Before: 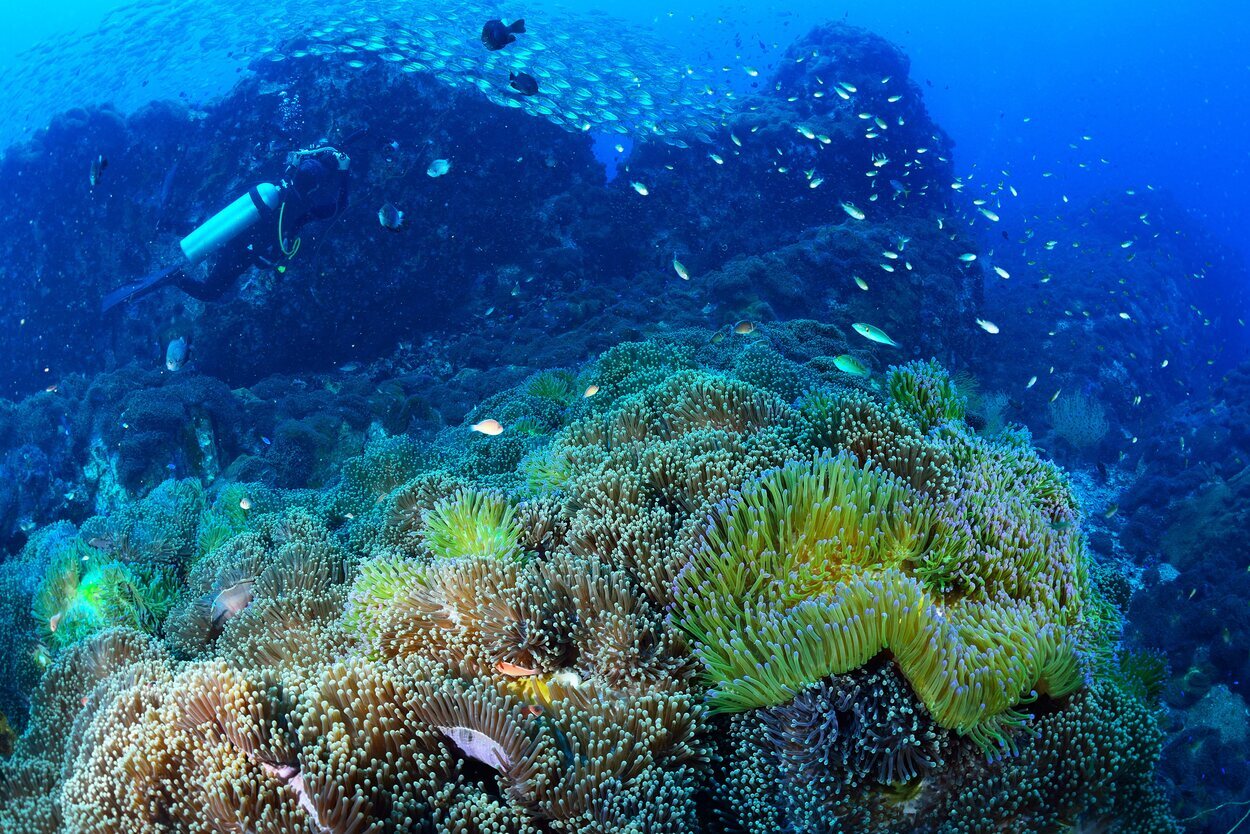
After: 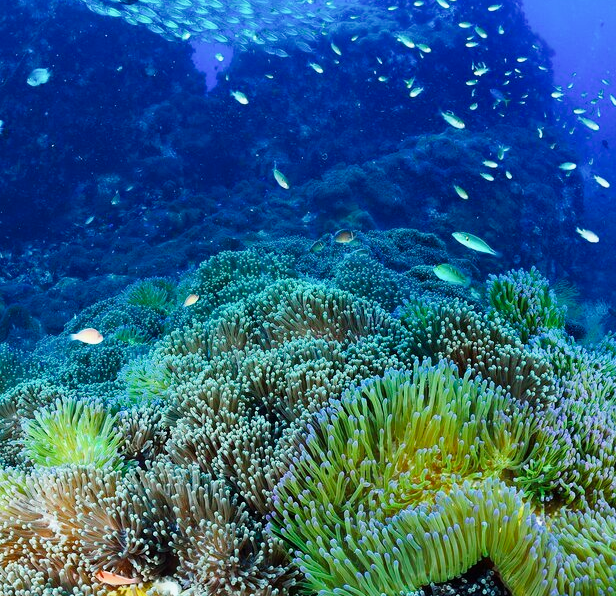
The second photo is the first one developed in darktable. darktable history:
tone curve: curves: ch0 [(0, 0) (0.071, 0.058) (0.266, 0.268) (0.498, 0.542) (0.766, 0.807) (1, 0.983)]; ch1 [(0, 0) (0.346, 0.307) (0.408, 0.387) (0.463, 0.465) (0.482, 0.493) (0.502, 0.499) (0.517, 0.502) (0.55, 0.548) (0.597, 0.61) (0.651, 0.698) (1, 1)]; ch2 [(0, 0) (0.346, 0.34) (0.434, 0.46) (0.485, 0.494) (0.5, 0.498) (0.517, 0.506) (0.526, 0.539) (0.583, 0.603) (0.625, 0.659) (1, 1)], preserve colors none
crop: left 32.044%, top 10.95%, right 18.669%, bottom 17.554%
